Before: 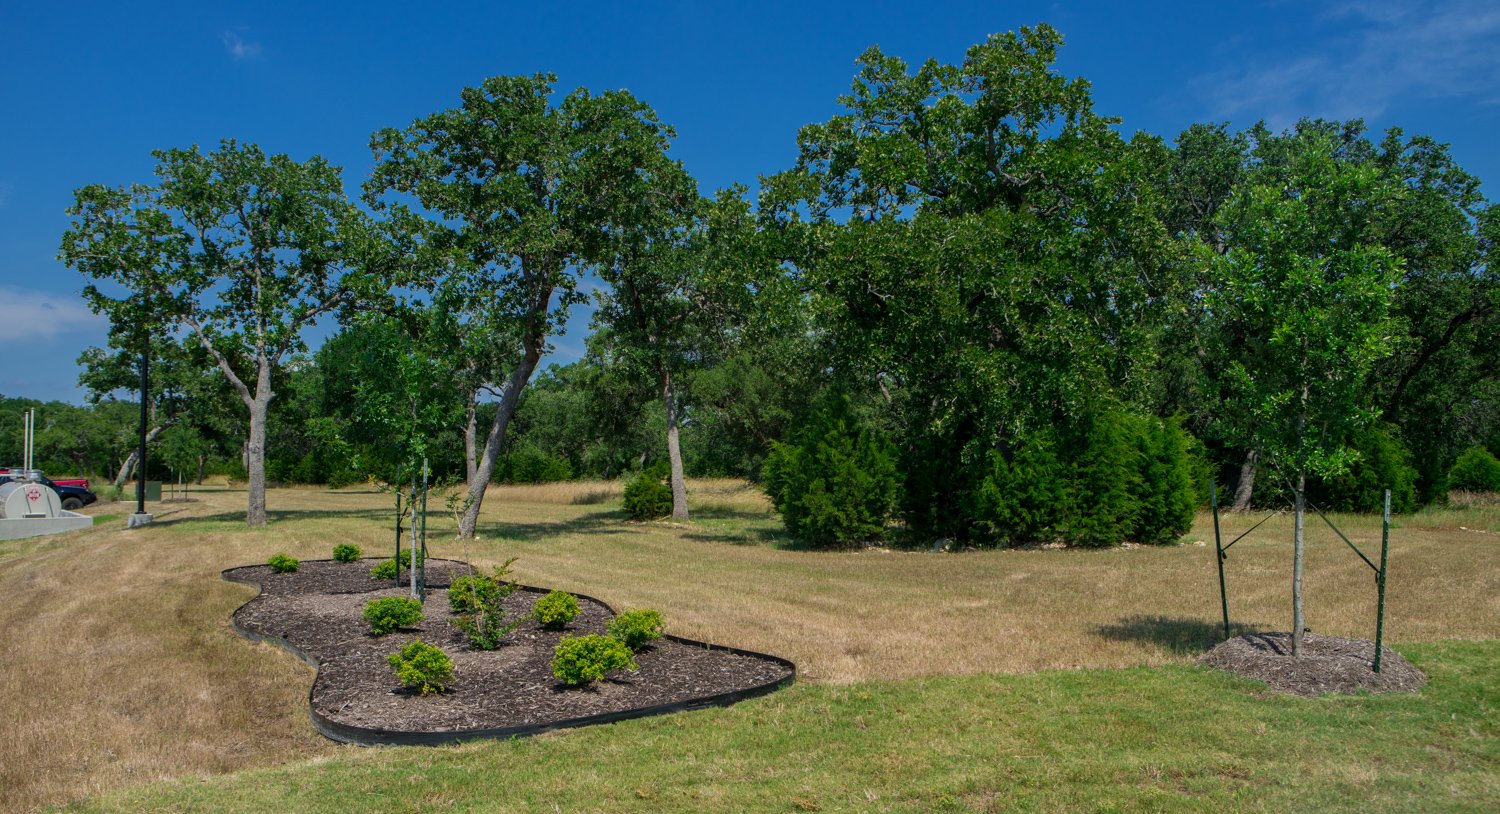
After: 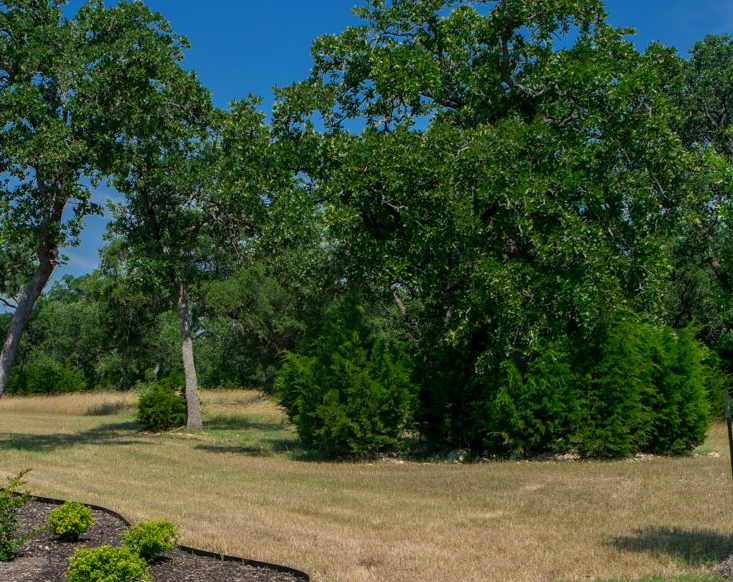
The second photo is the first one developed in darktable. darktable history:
crop: left 32.418%, top 10.974%, right 18.658%, bottom 17.45%
